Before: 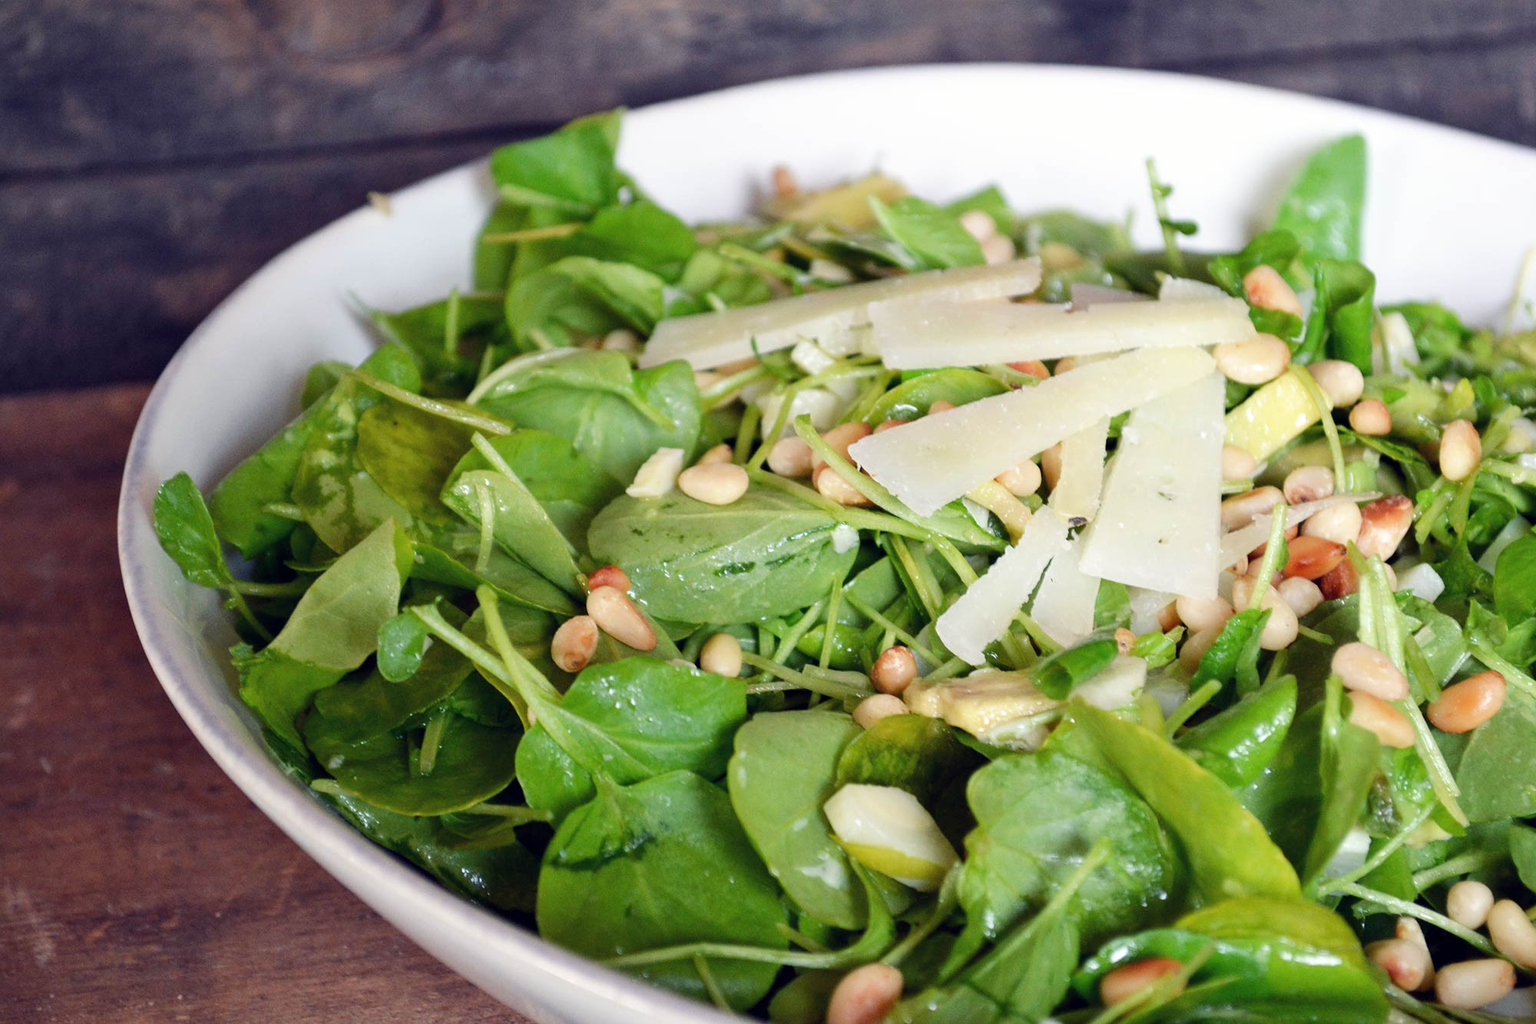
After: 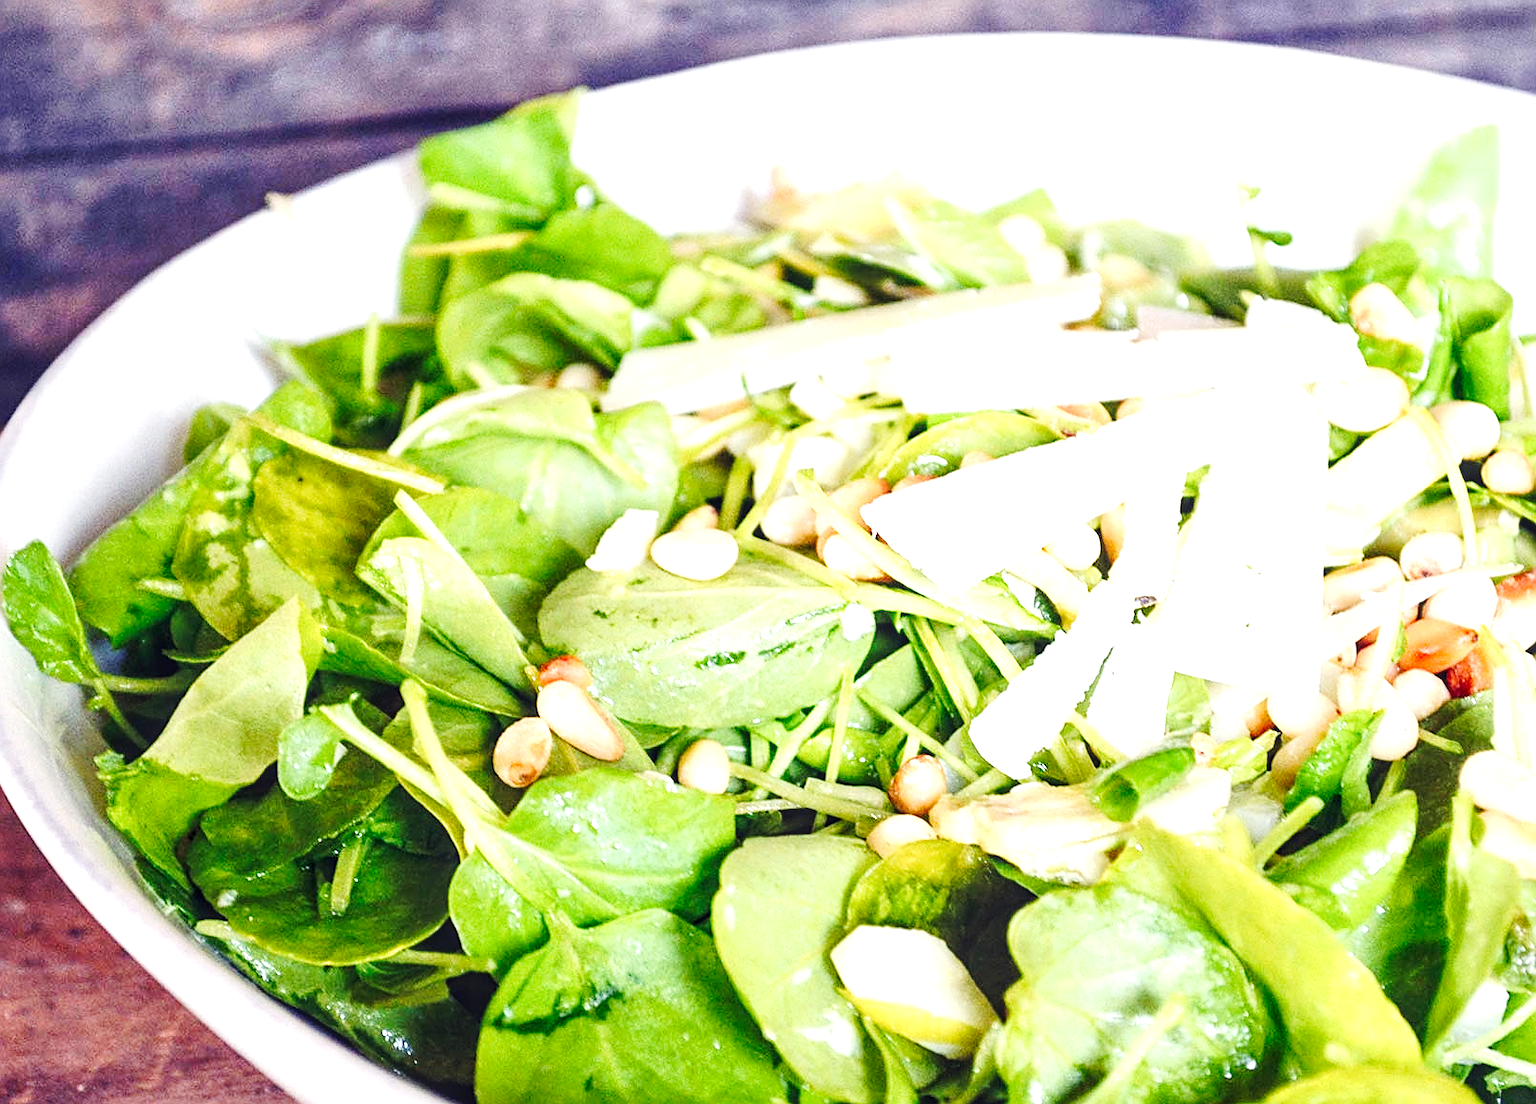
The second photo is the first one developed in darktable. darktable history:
exposure: black level correction 0, exposure 1.199 EV, compensate highlight preservation false
local contrast: detail 130%
crop: left 9.983%, top 3.596%, right 9.225%, bottom 9.284%
tone curve: curves: ch0 [(0, 0.023) (0.103, 0.087) (0.295, 0.297) (0.445, 0.531) (0.553, 0.665) (0.735, 0.843) (0.994, 1)]; ch1 [(0, 0) (0.427, 0.346) (0.456, 0.426) (0.484, 0.494) (0.509, 0.505) (0.535, 0.56) (0.581, 0.632) (0.646, 0.715) (1, 1)]; ch2 [(0, 0) (0.369, 0.388) (0.449, 0.431) (0.501, 0.495) (0.533, 0.518) (0.572, 0.612) (0.677, 0.752) (1, 1)], preserve colors none
sharpen: on, module defaults
